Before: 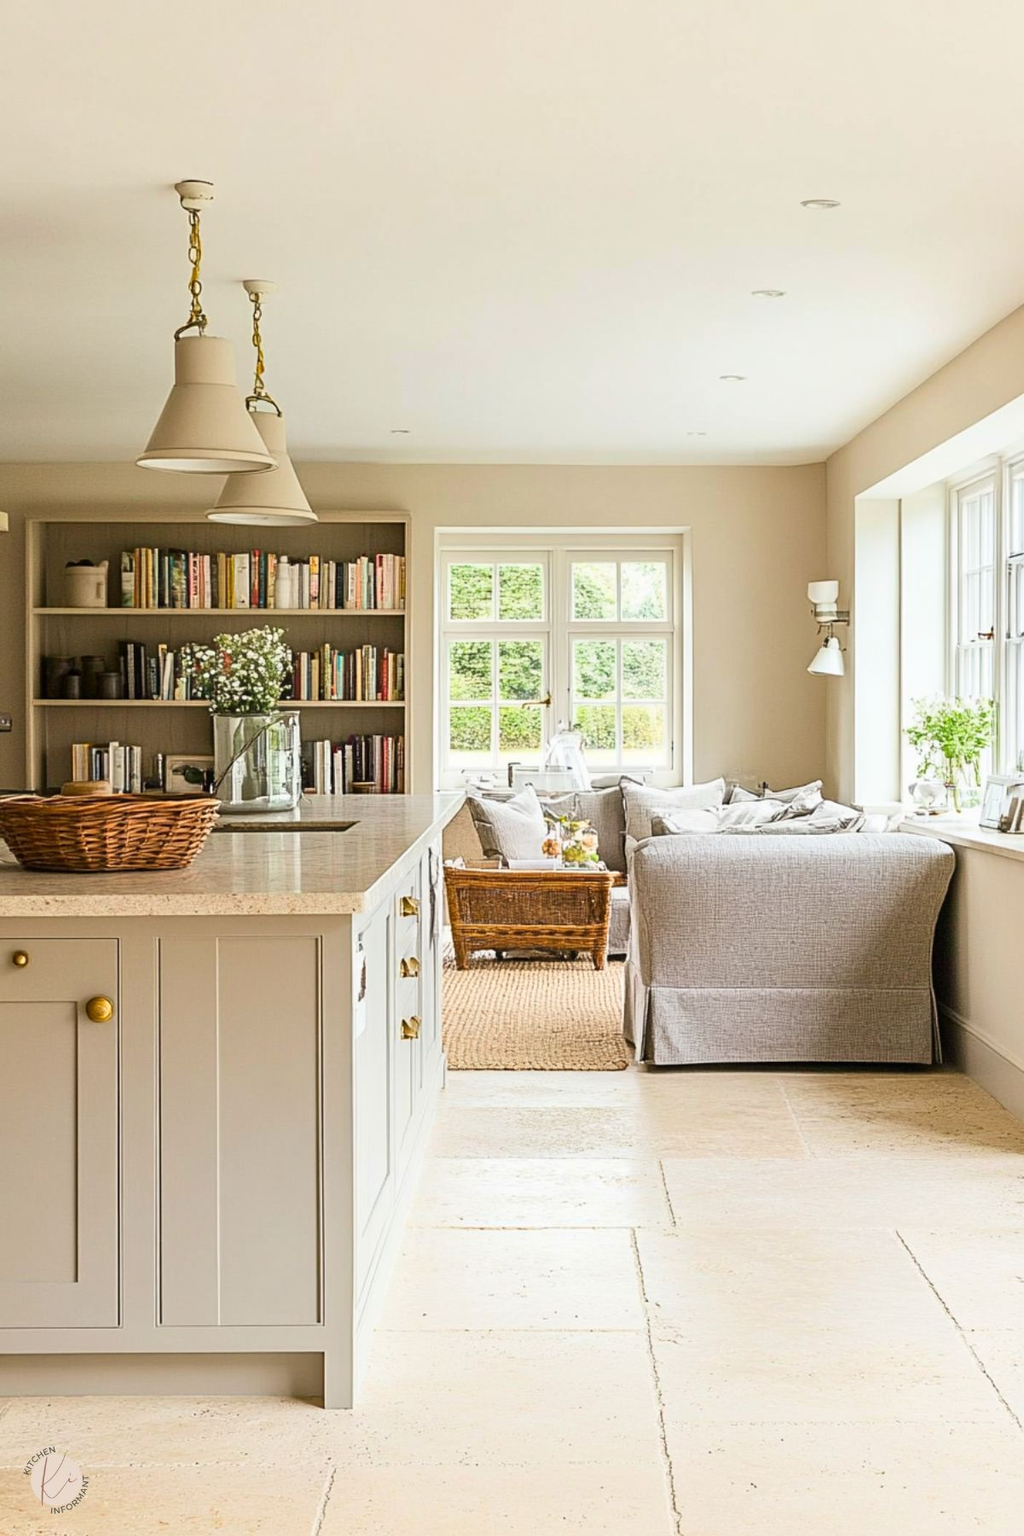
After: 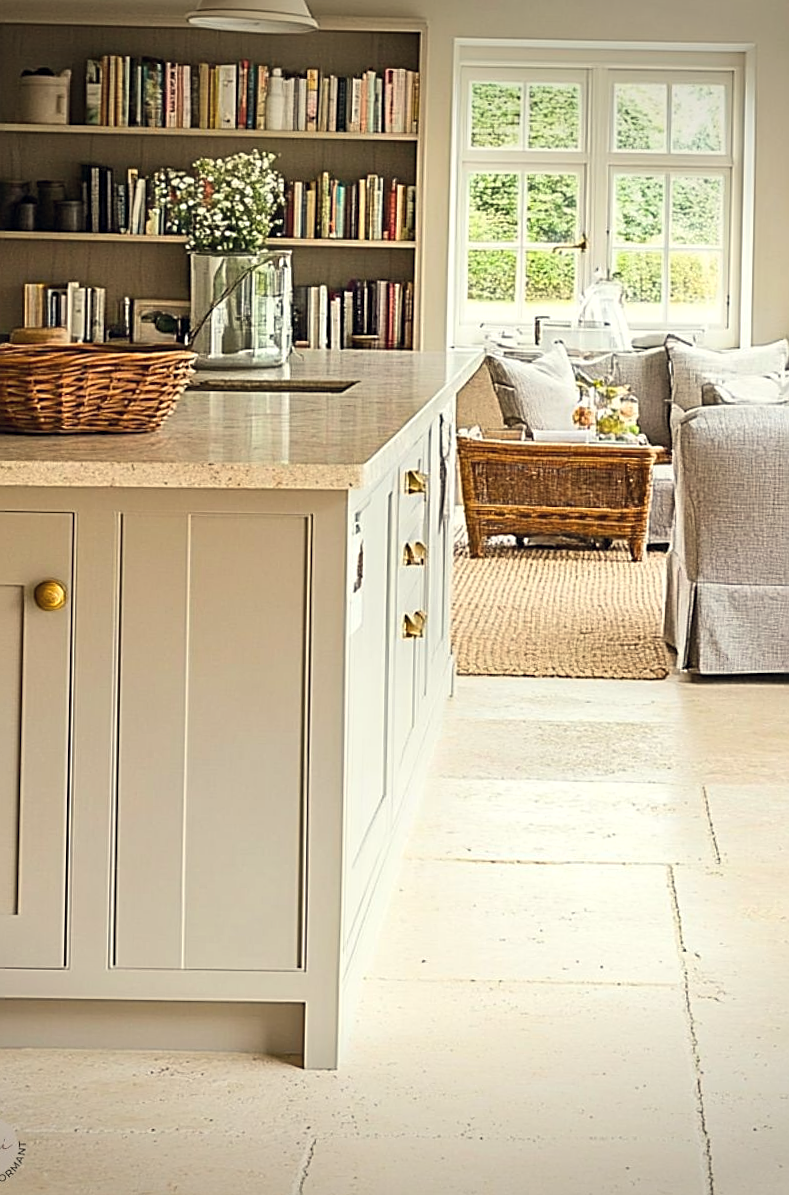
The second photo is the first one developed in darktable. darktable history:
color balance rgb: shadows lift › hue 87.77°, highlights gain › luminance 5.883%, highlights gain › chroma 2.507%, highlights gain › hue 89.24°, global offset › chroma 0.052%, global offset › hue 253.43°, perceptual saturation grading › global saturation 0.723%
crop and rotate: angle -1.19°, left 3.694%, top 31.55%, right 28.537%
levels: levels [0, 0.51, 1]
vignetting: fall-off start 100.36%, brightness -0.421, saturation -0.189, width/height ratio 1.311
sharpen: on, module defaults
